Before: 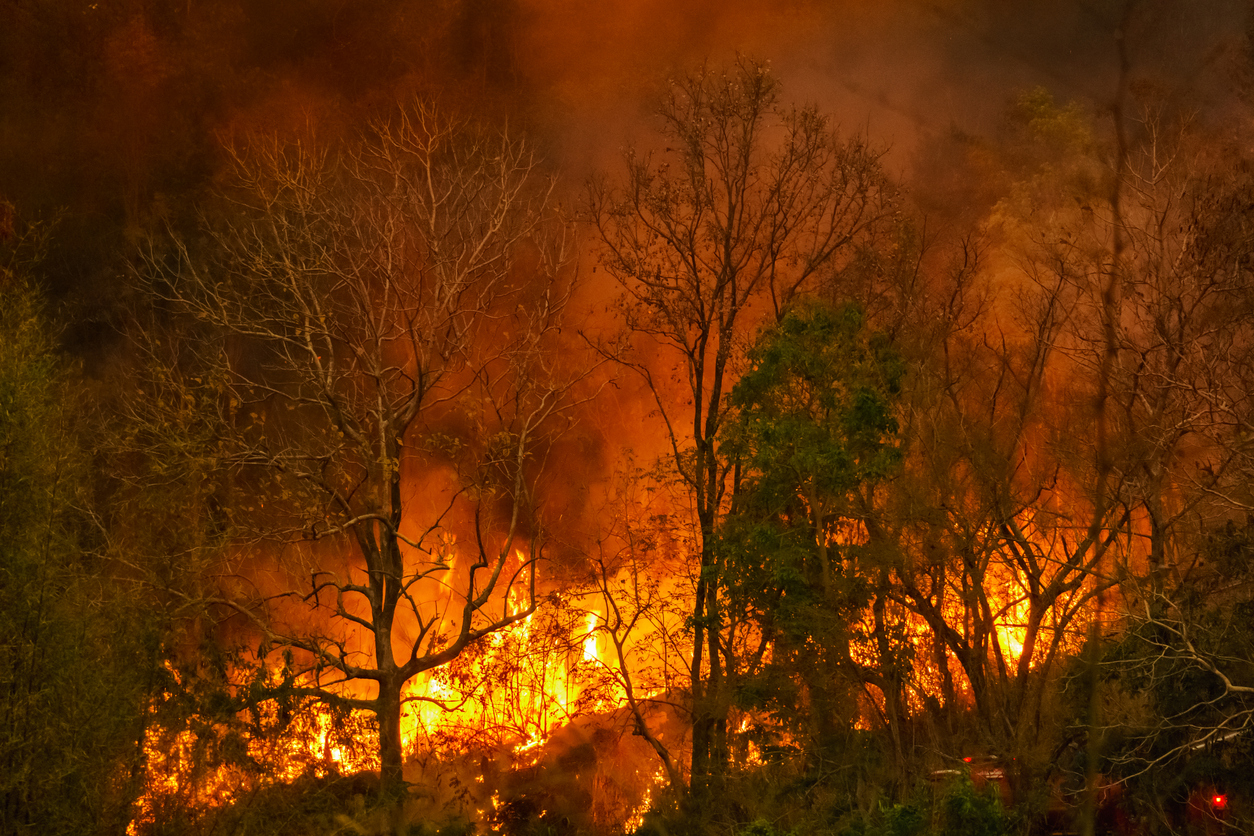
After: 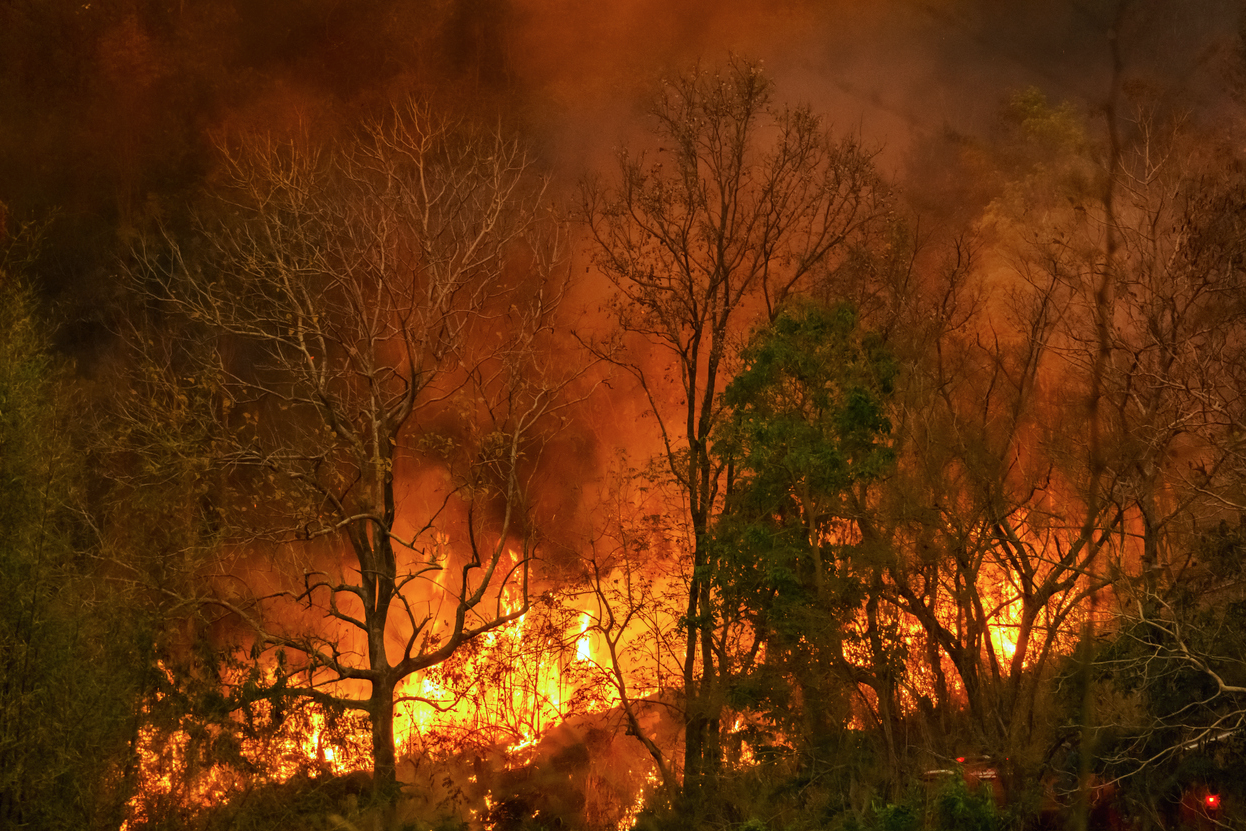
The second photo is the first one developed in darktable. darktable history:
crop and rotate: left 0.614%, top 0.179%, bottom 0.309%
color calibration: x 0.37, y 0.382, temperature 4313.32 K
